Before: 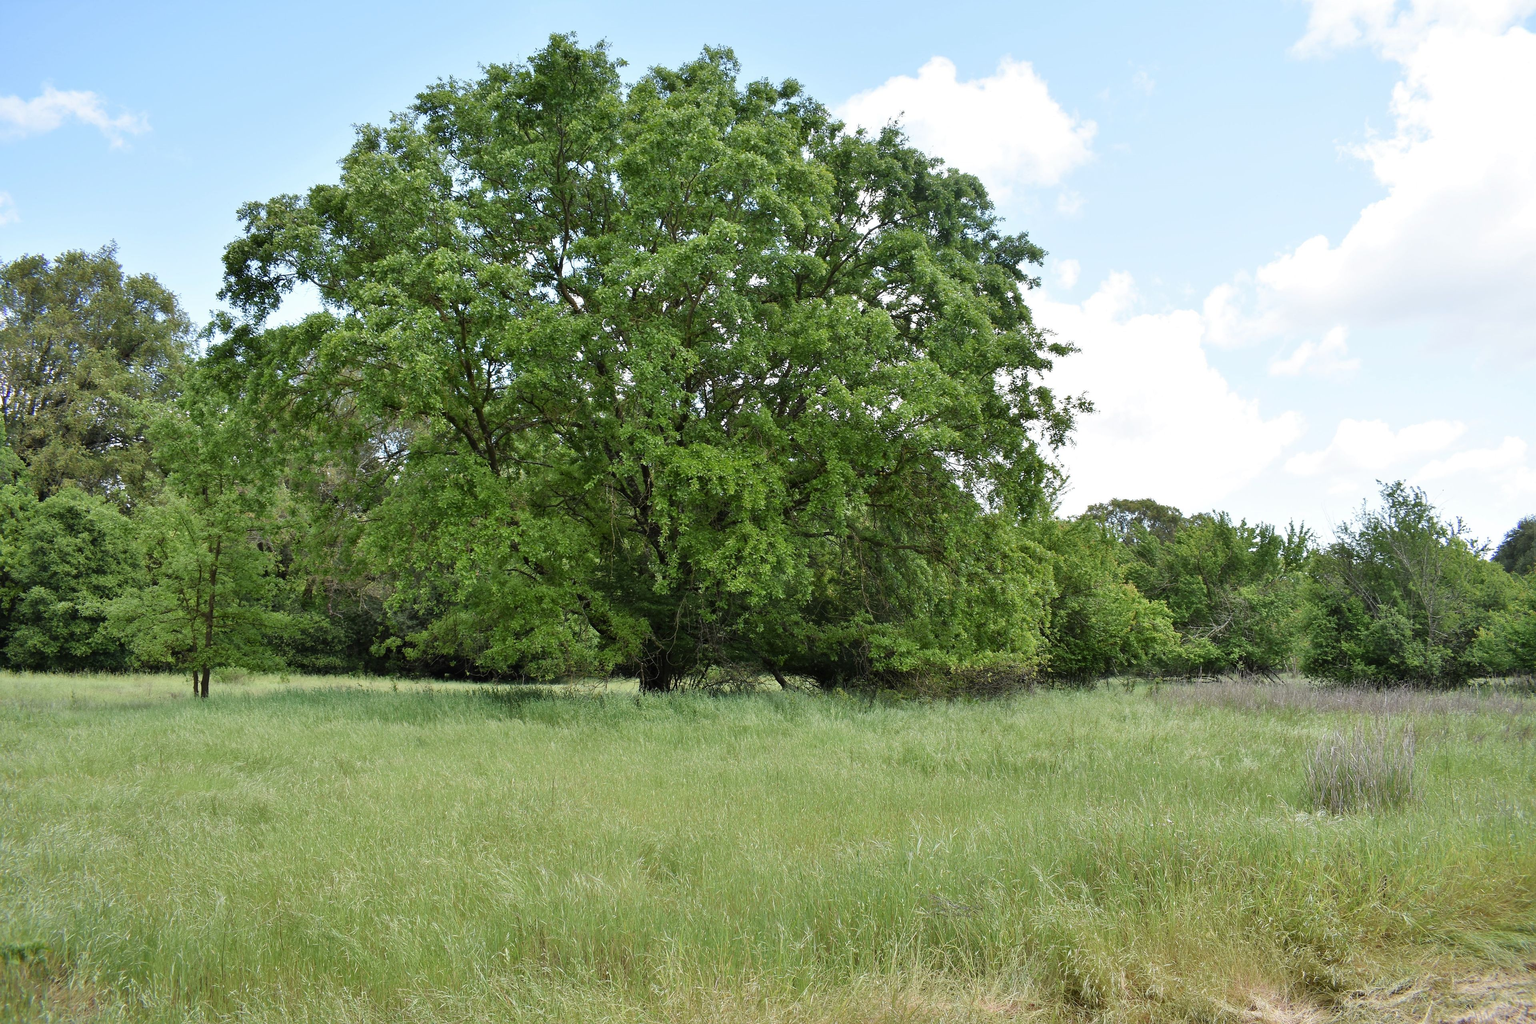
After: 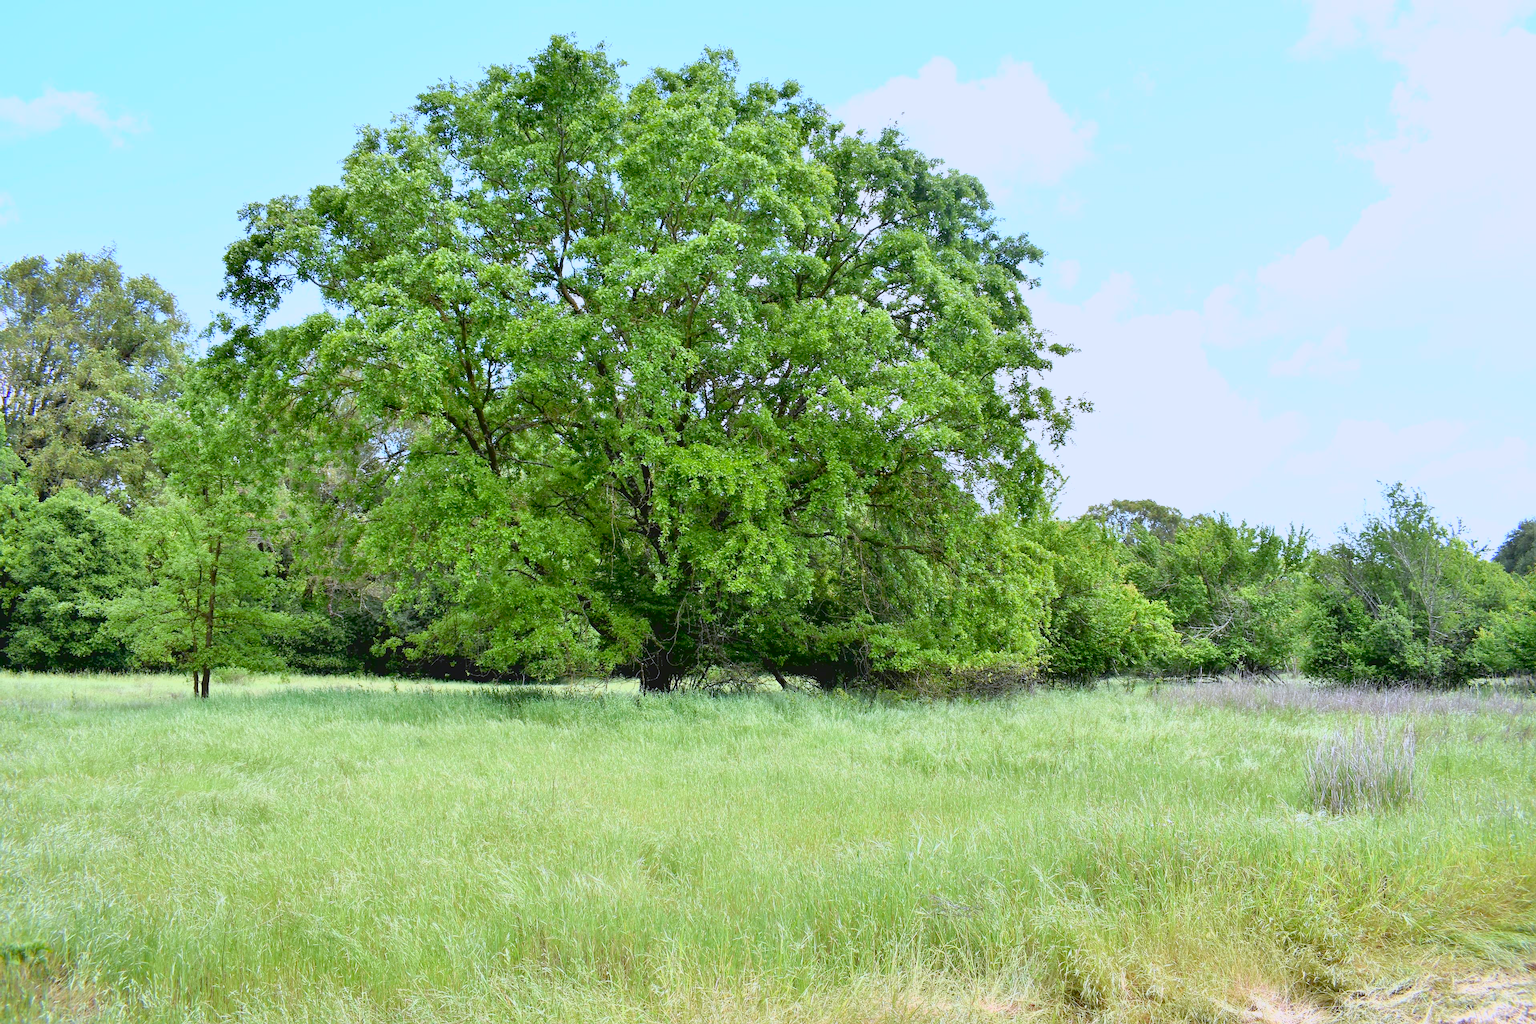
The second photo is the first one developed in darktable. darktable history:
lowpass: radius 0.1, contrast 0.85, saturation 1.1, unbound 0
exposure: black level correction 0.01, exposure 1 EV, compensate highlight preservation false
white balance: red 0.967, blue 1.119, emerald 0.756
